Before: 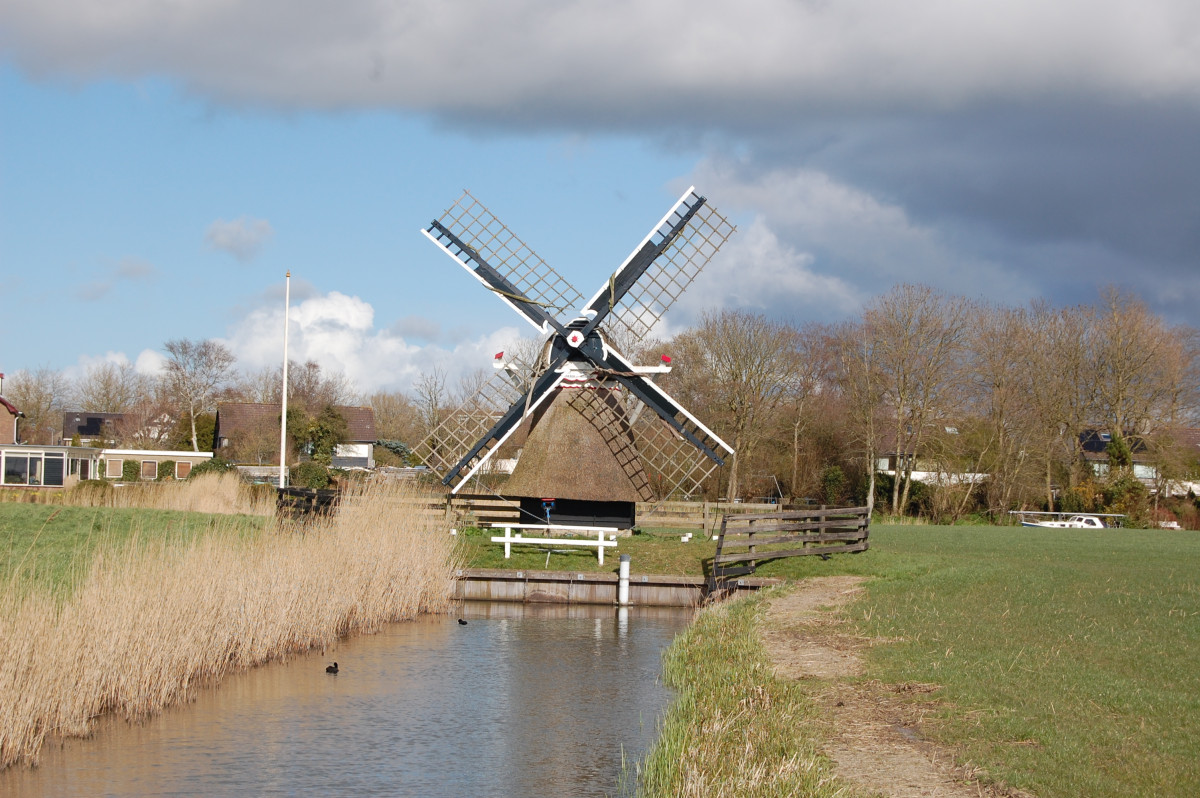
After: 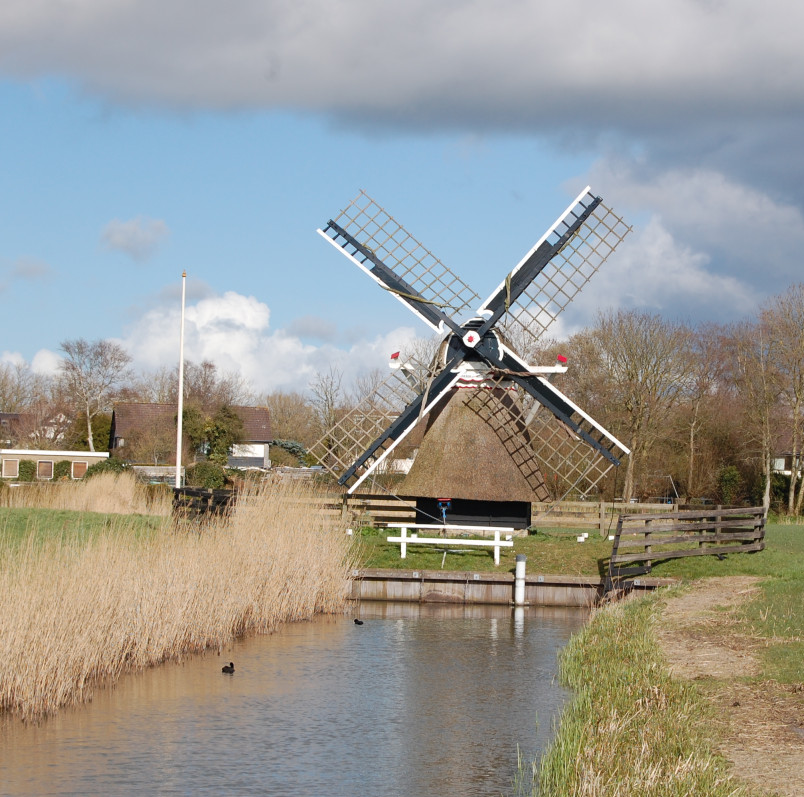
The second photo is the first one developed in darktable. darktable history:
crop and rotate: left 8.733%, right 24.25%
